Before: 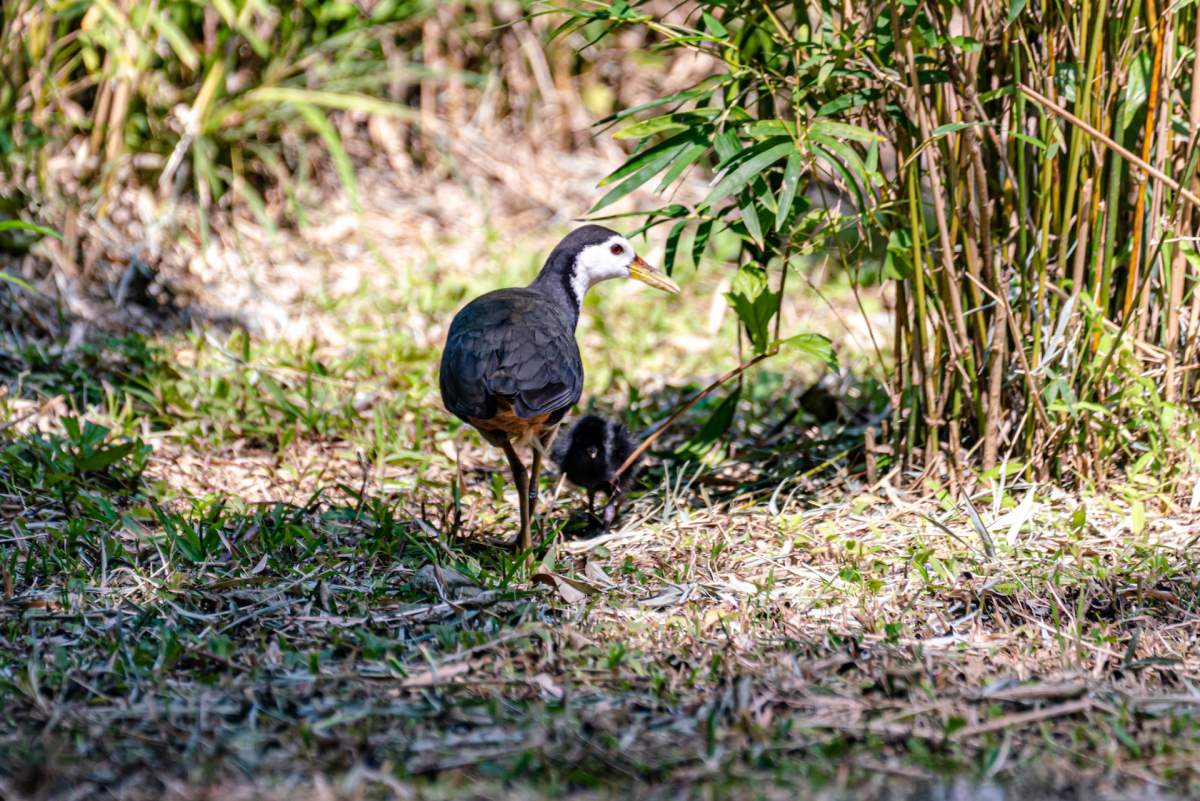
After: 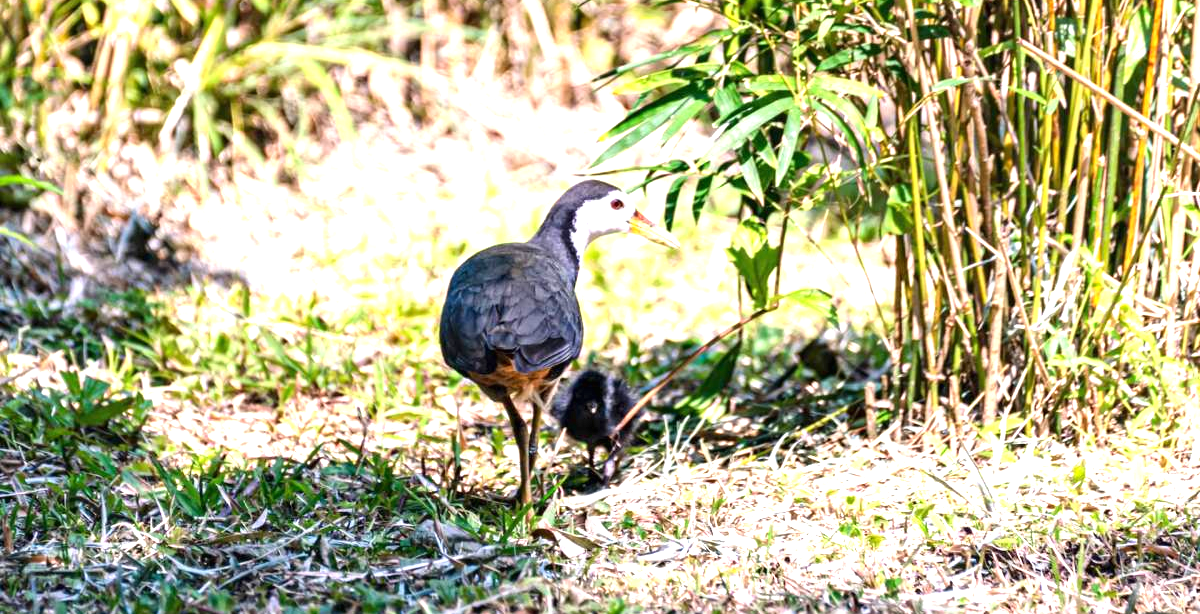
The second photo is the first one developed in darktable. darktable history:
crop: top 5.667%, bottom 17.637%
exposure: black level correction 0, exposure 1.2 EV, compensate highlight preservation false
